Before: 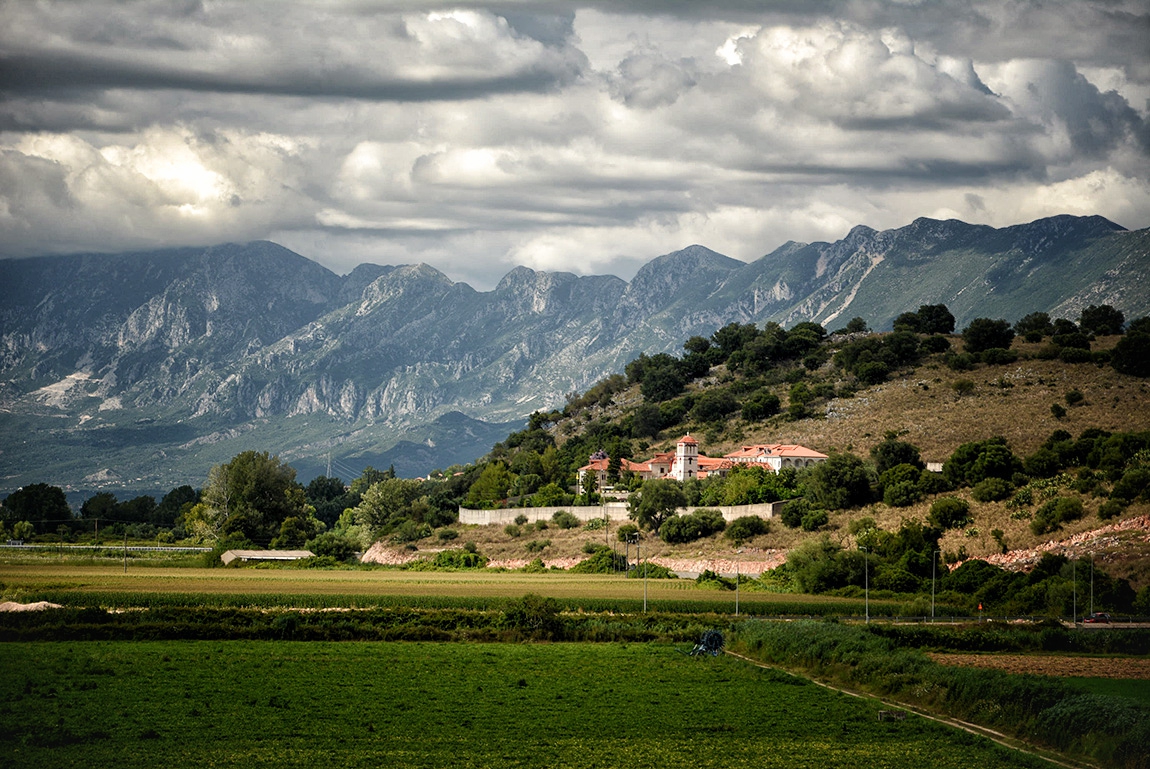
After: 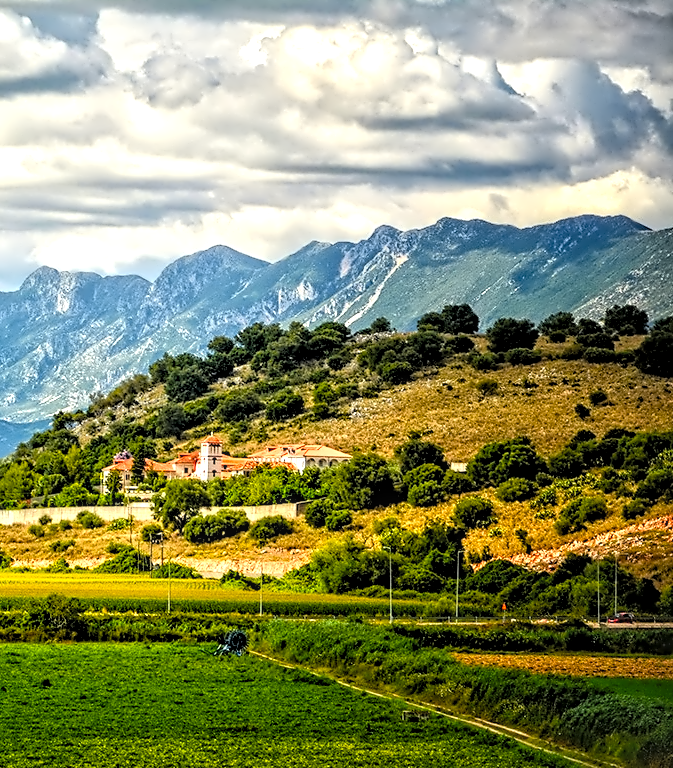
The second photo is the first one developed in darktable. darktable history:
color balance rgb: linear chroma grading › global chroma 15%, perceptual saturation grading › global saturation 30%
local contrast: on, module defaults
crop: left 41.402%
contrast brightness saturation: contrast 0.07, brightness 0.18, saturation 0.4
exposure: black level correction 0, exposure 0.5 EV, compensate exposure bias true, compensate highlight preservation false
contrast equalizer: octaves 7, y [[0.5, 0.542, 0.583, 0.625, 0.667, 0.708], [0.5 ×6], [0.5 ×6], [0, 0.033, 0.067, 0.1, 0.133, 0.167], [0, 0.05, 0.1, 0.15, 0.2, 0.25]]
white balance: red 1, blue 1
